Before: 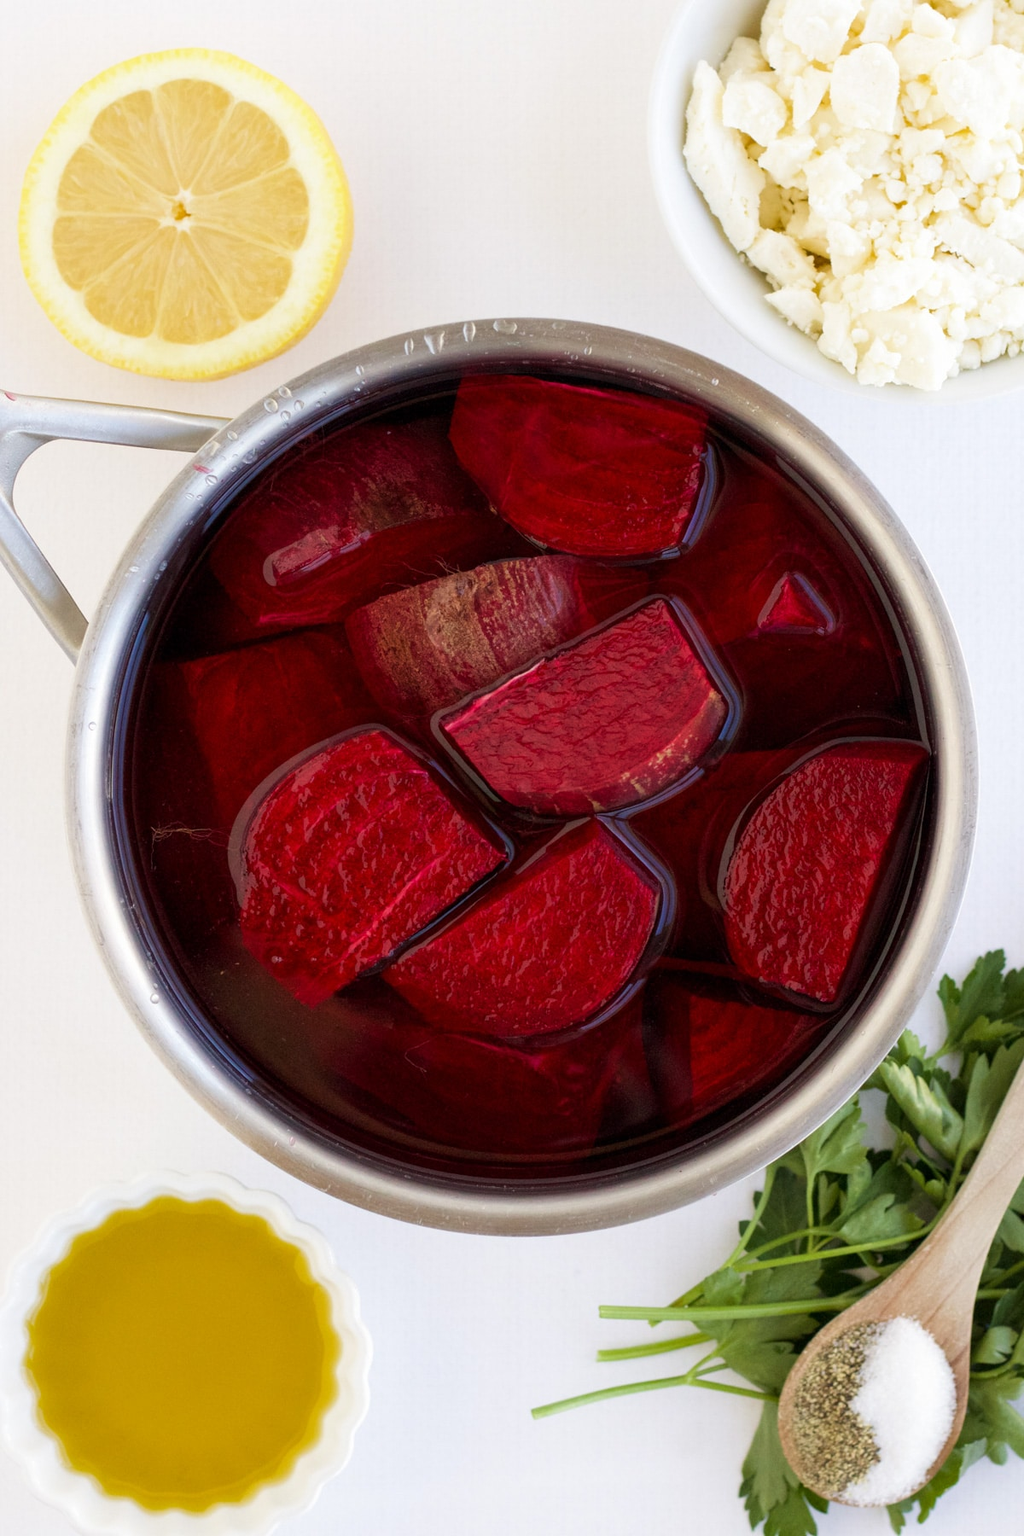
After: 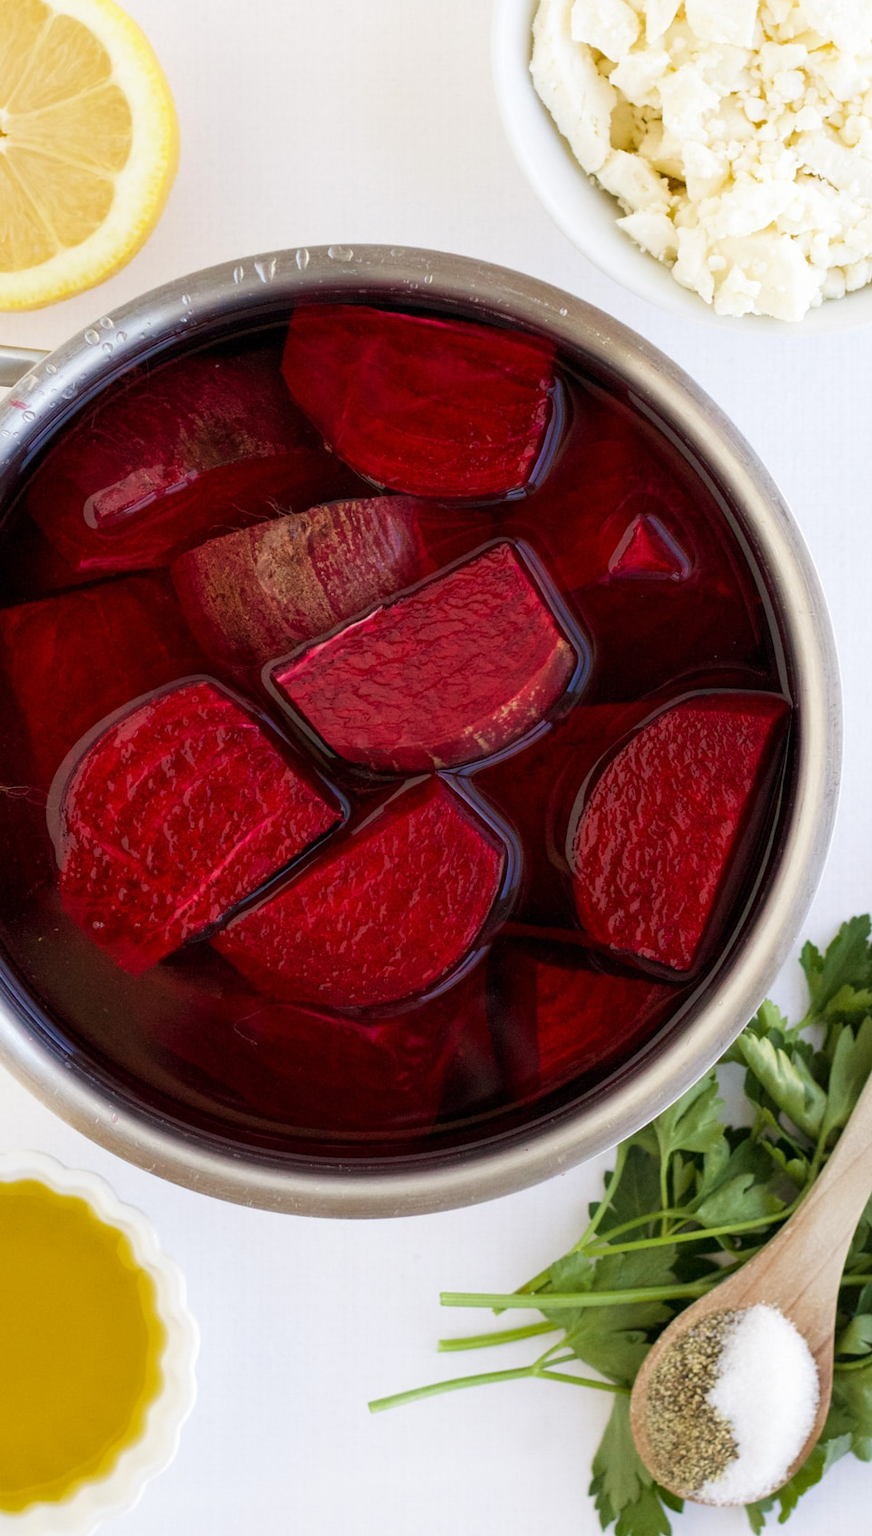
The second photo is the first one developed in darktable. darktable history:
crop and rotate: left 18.069%, top 5.761%, right 1.665%
